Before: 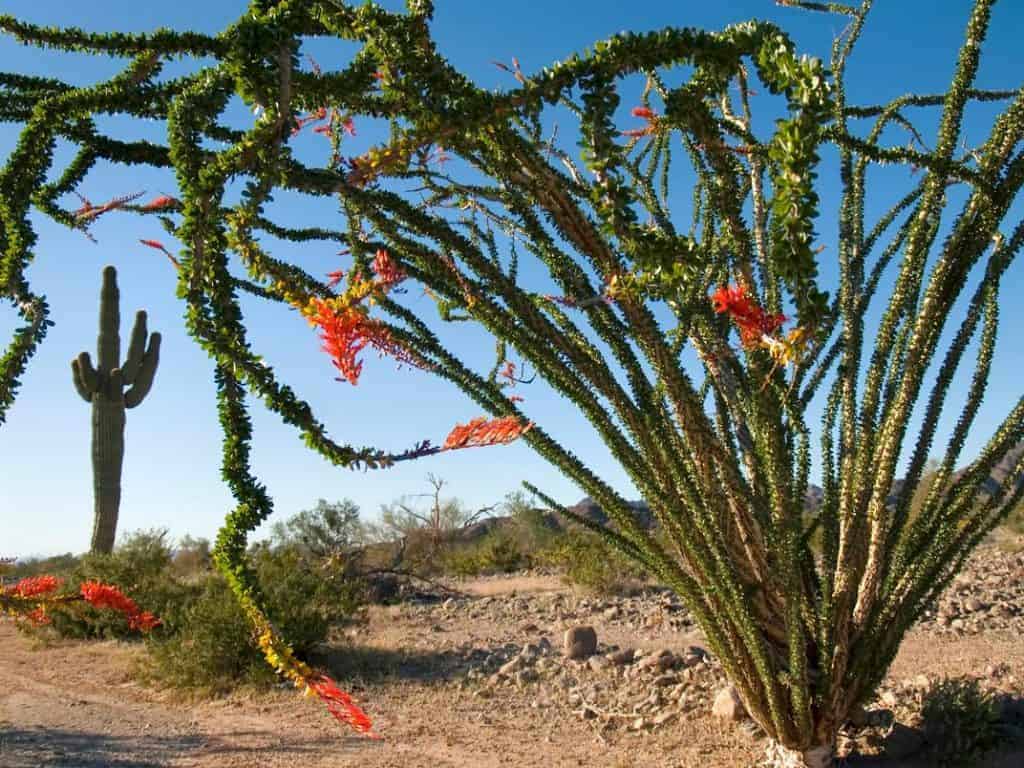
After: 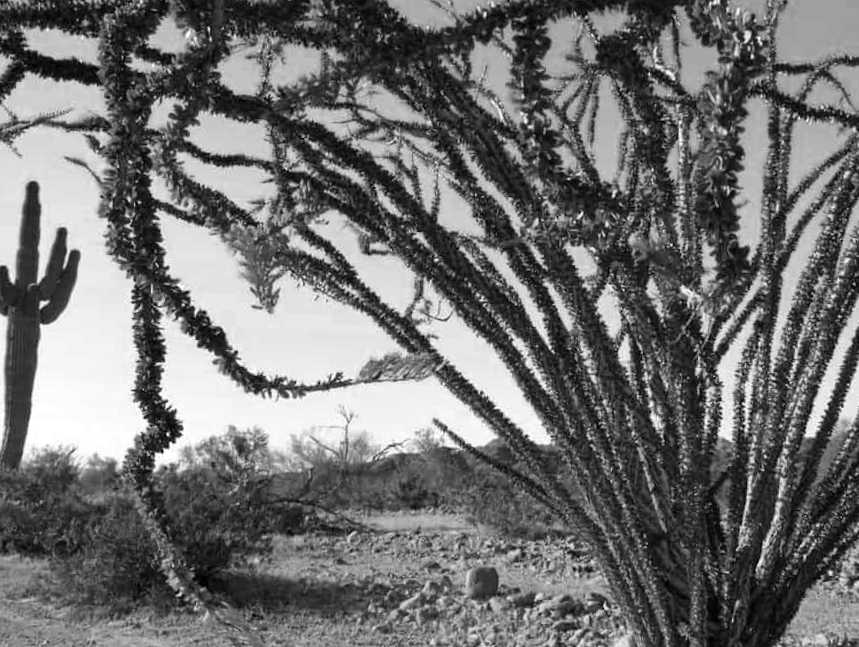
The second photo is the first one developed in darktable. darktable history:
color calibration: output gray [0.246, 0.254, 0.501, 0], illuminant as shot in camera, x 0.377, y 0.393, temperature 4169.07 K
crop and rotate: angle -3.16°, left 5.245%, top 5.216%, right 4.741%, bottom 4.344%
